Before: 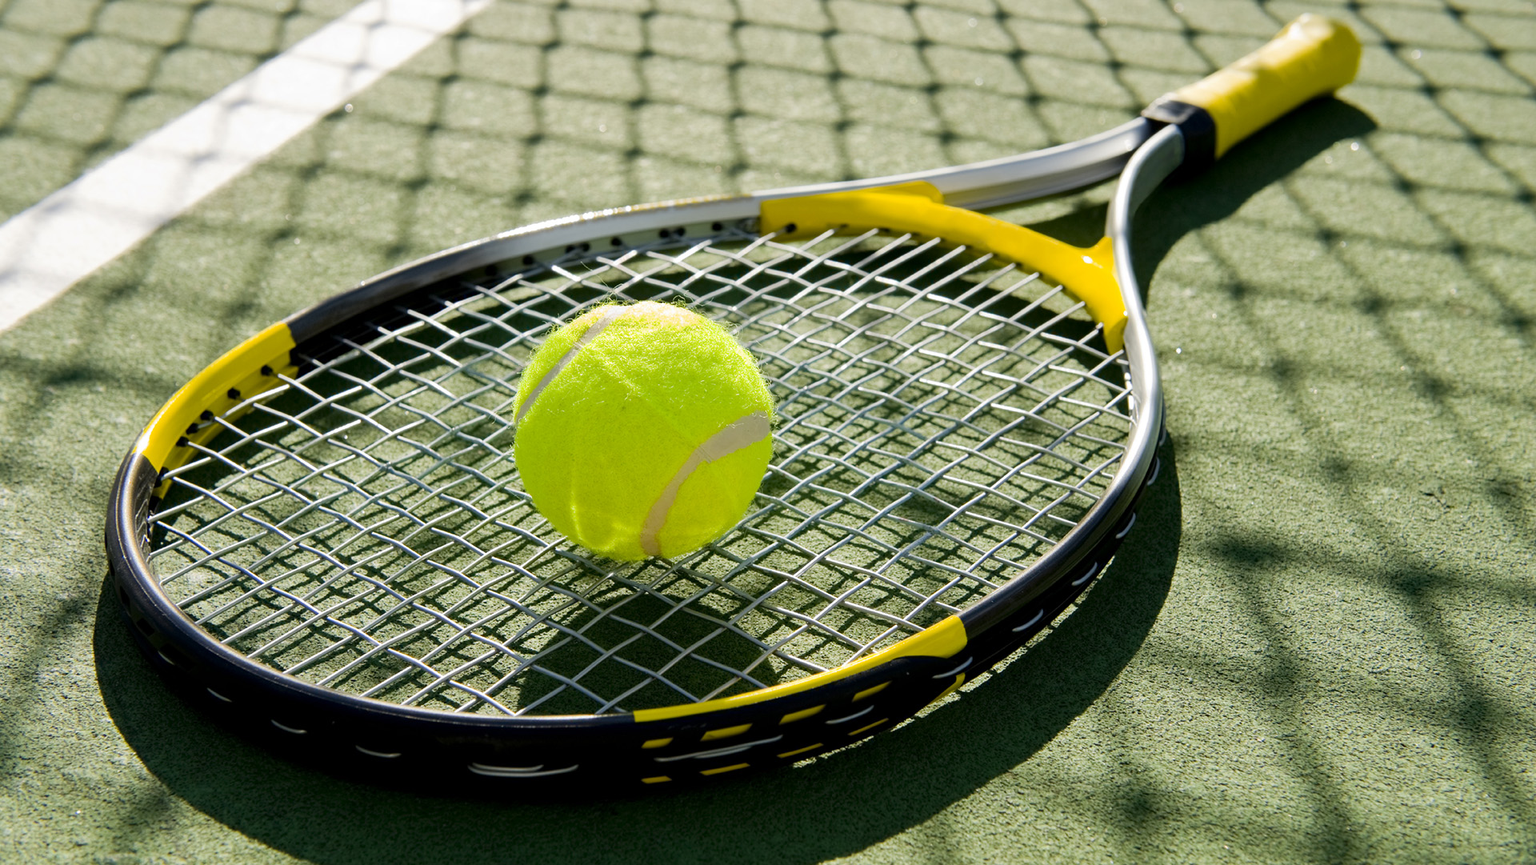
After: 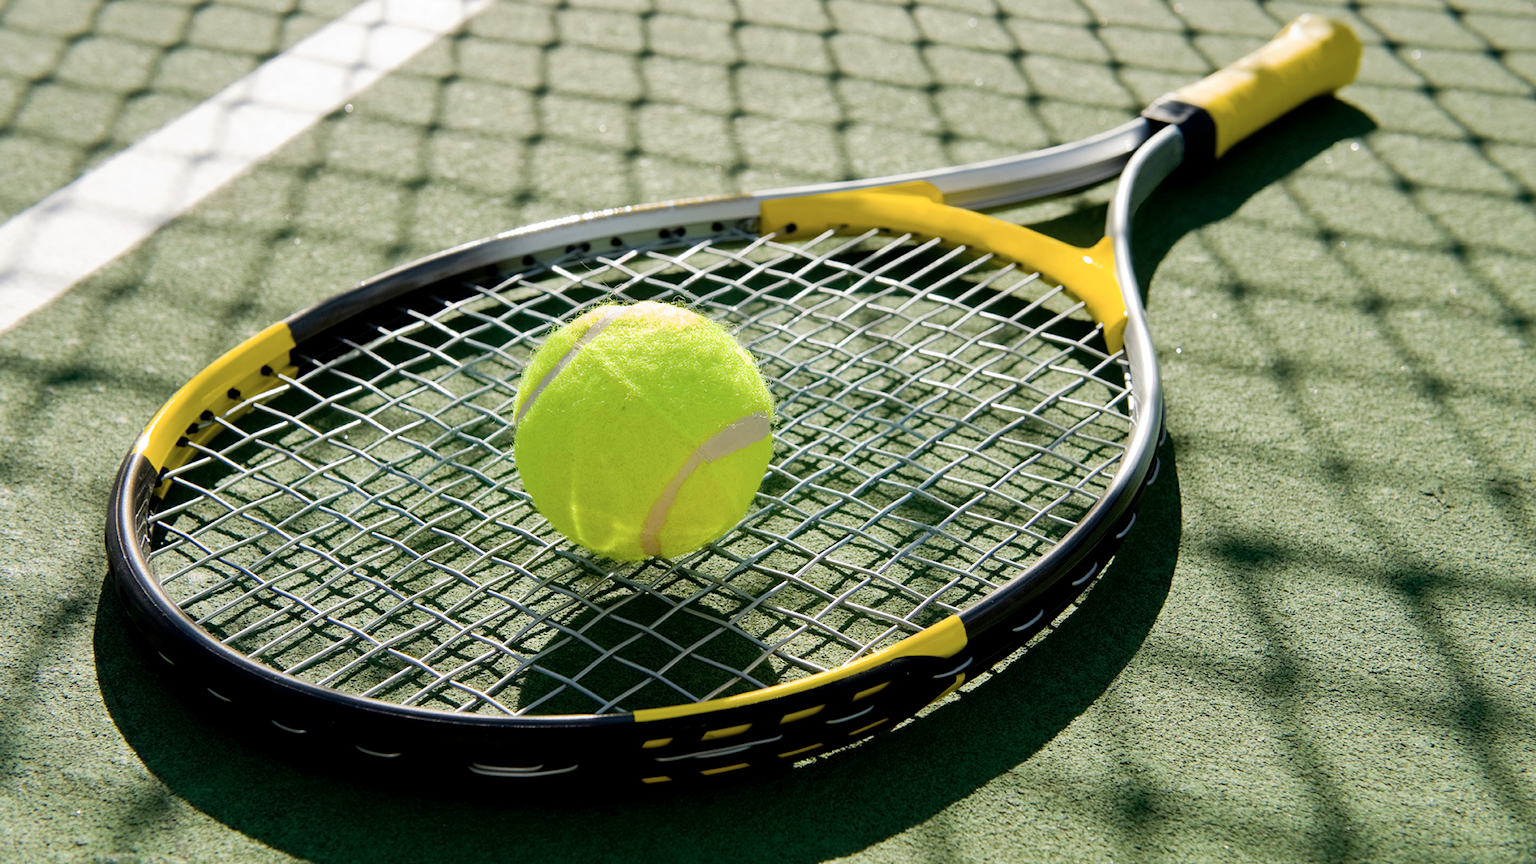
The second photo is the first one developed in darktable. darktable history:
crop: bottom 0.071%
color correction: saturation 0.8
